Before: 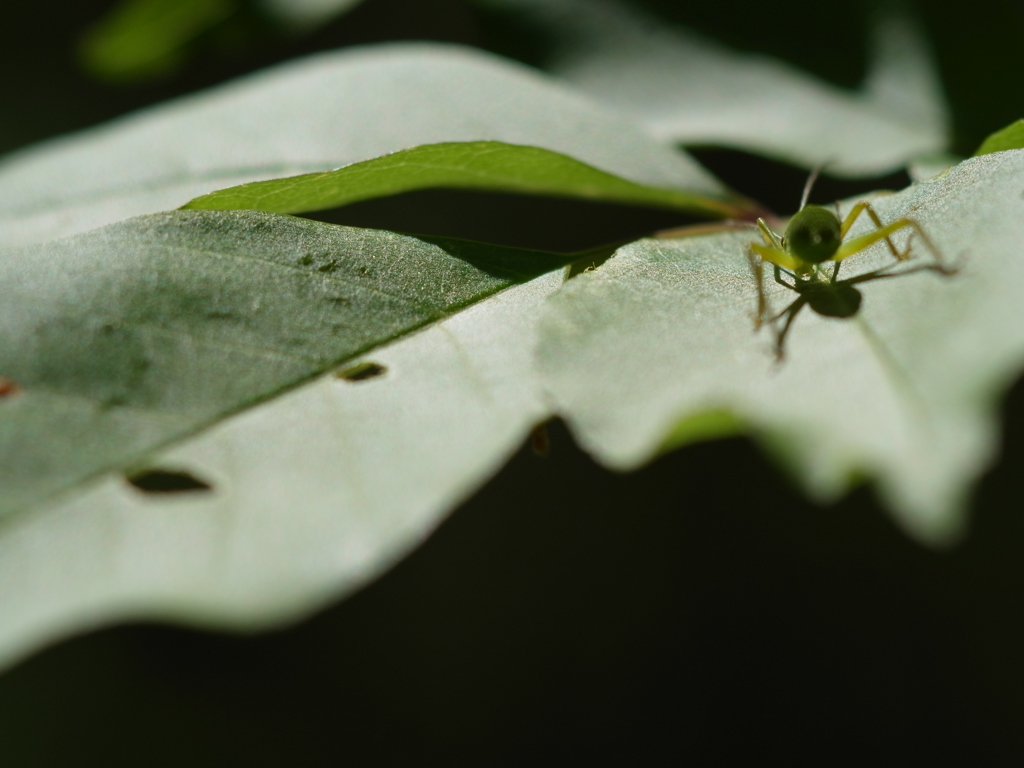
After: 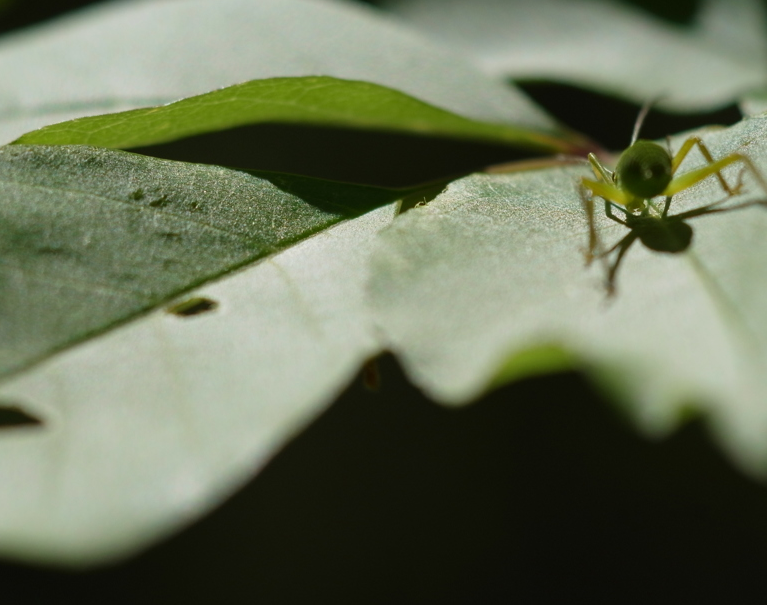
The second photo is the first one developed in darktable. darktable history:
crop: left 16.593%, top 8.551%, right 8.493%, bottom 12.602%
exposure: exposure -0.04 EV, compensate highlight preservation false
